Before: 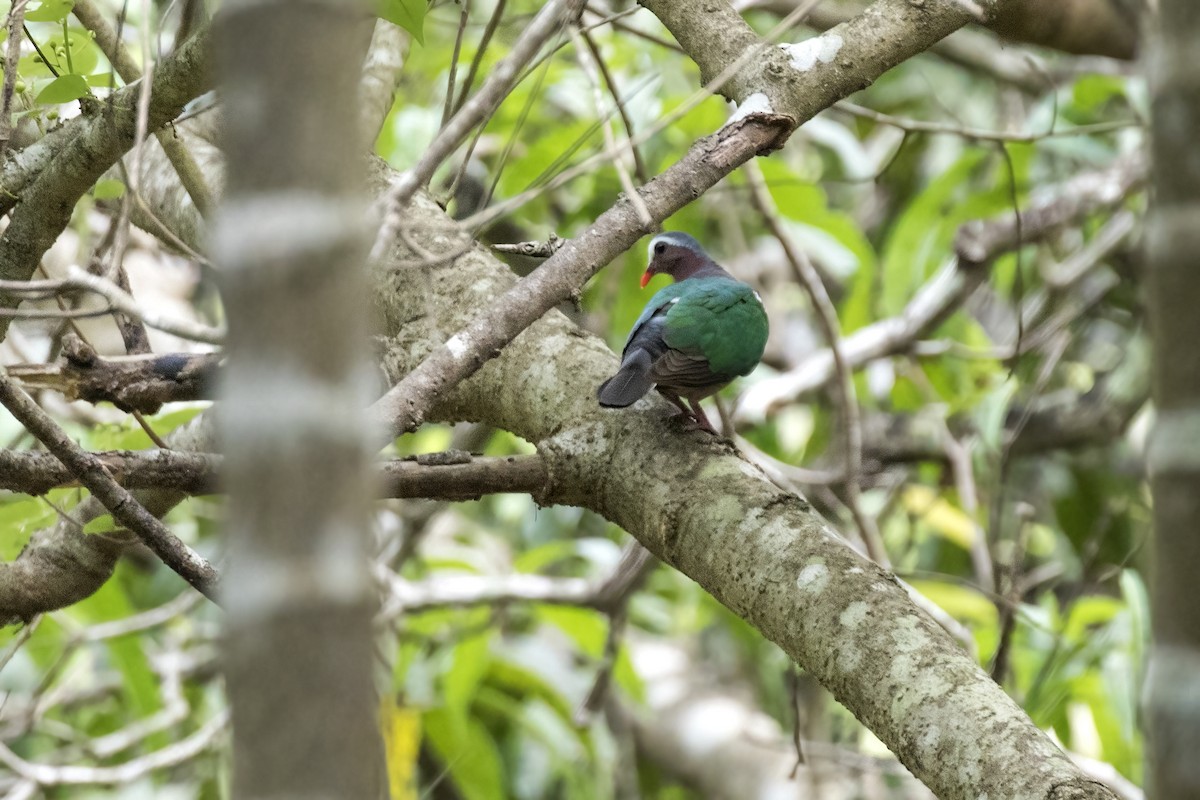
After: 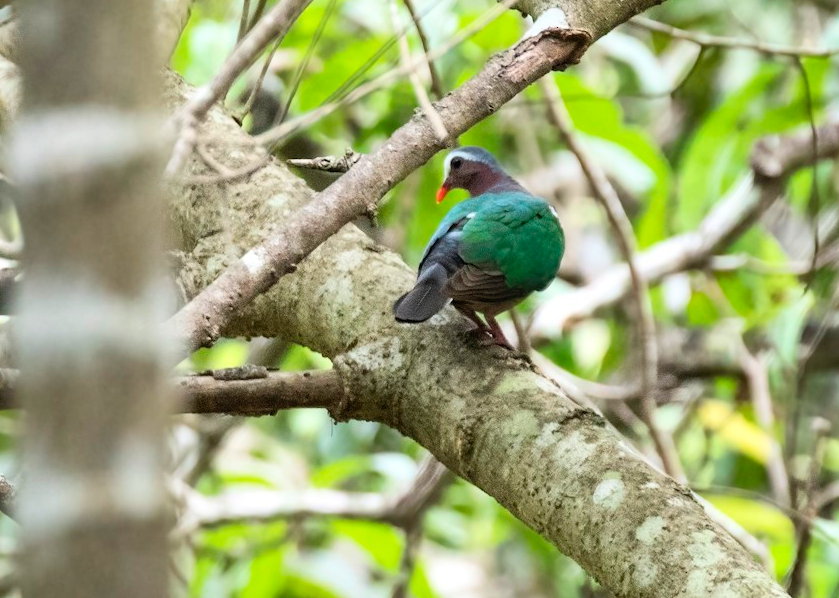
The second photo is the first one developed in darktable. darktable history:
base curve: curves: ch0 [(0, 0) (0.303, 0.277) (1, 1)]
crop and rotate: left 17.046%, top 10.659%, right 12.989%, bottom 14.553%
contrast brightness saturation: contrast 0.2, brightness 0.16, saturation 0.22
